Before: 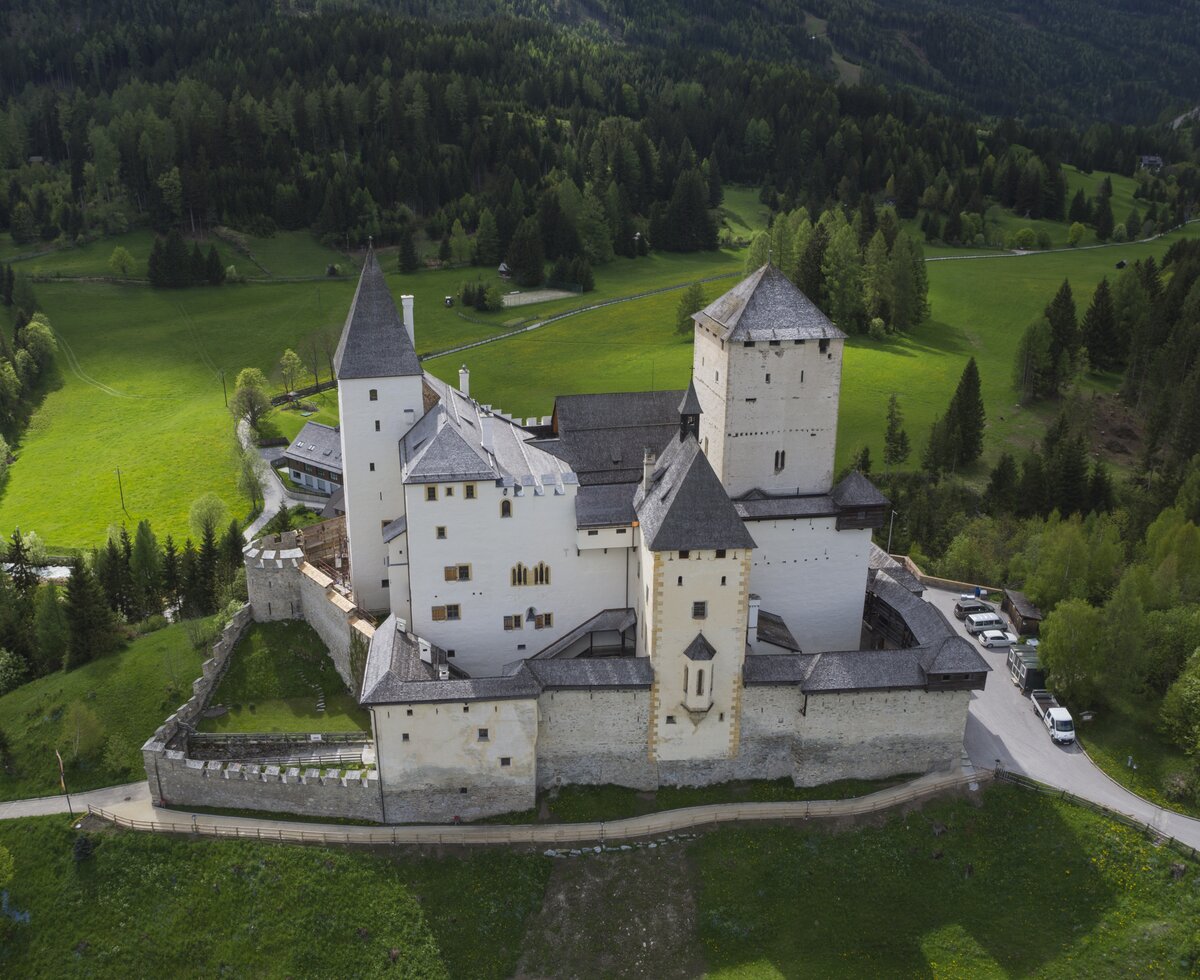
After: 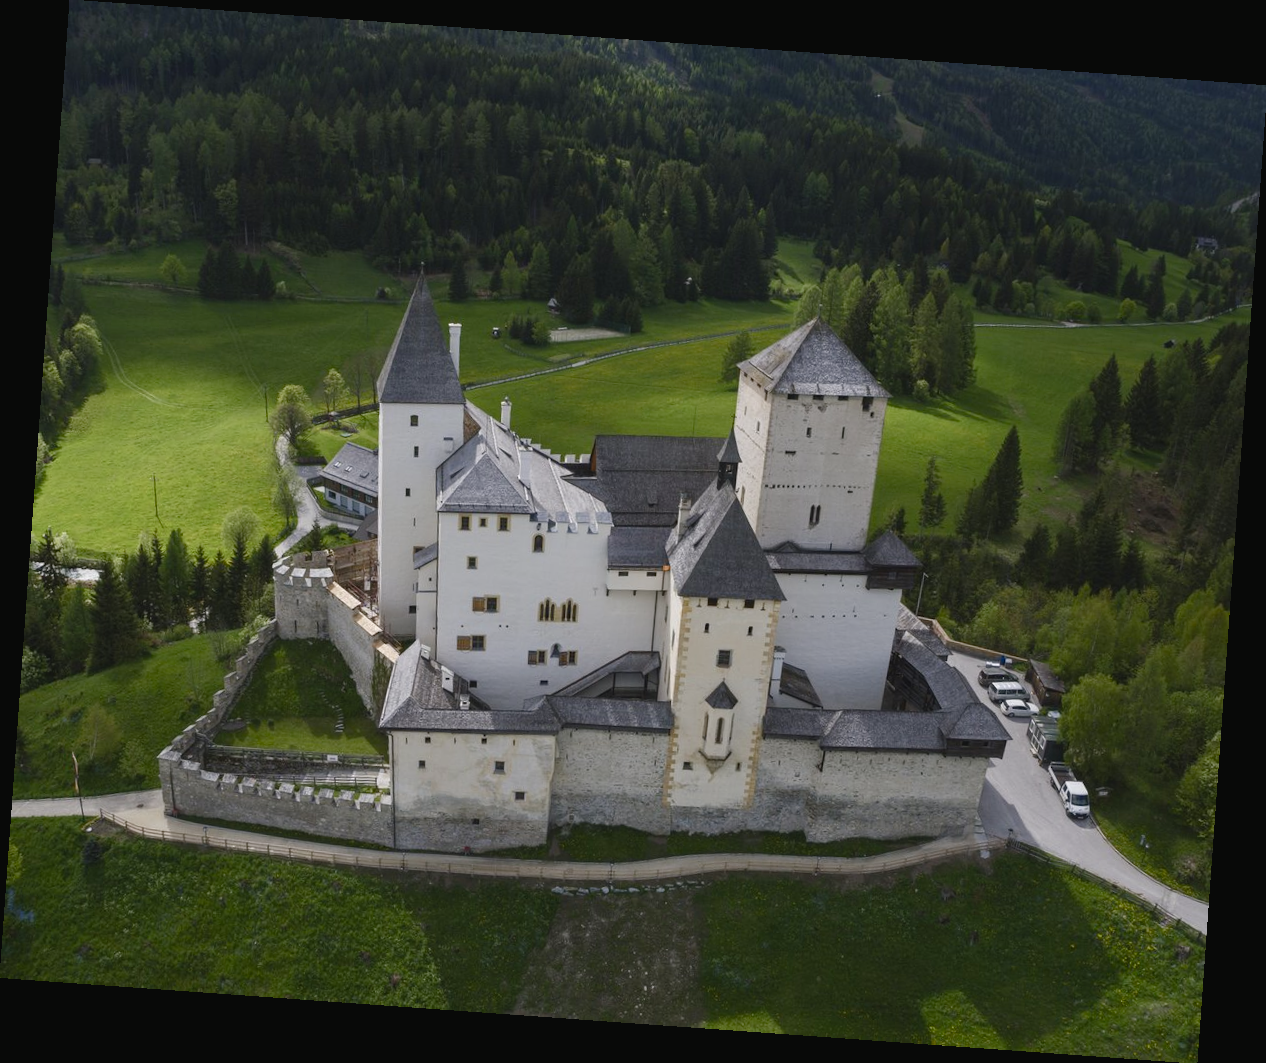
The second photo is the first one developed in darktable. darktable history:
color balance rgb: shadows lift › luminance -10%, shadows lift › chroma 1%, shadows lift › hue 113°, power › luminance -15%, highlights gain › chroma 0.2%, highlights gain › hue 333°, global offset › luminance 0.5%, perceptual saturation grading › global saturation 20%, perceptual saturation grading › highlights -50%, perceptual saturation grading › shadows 25%, contrast -10%
exposure: exposure 0.2 EV, compensate highlight preservation false
rotate and perspective: rotation 4.1°, automatic cropping off
